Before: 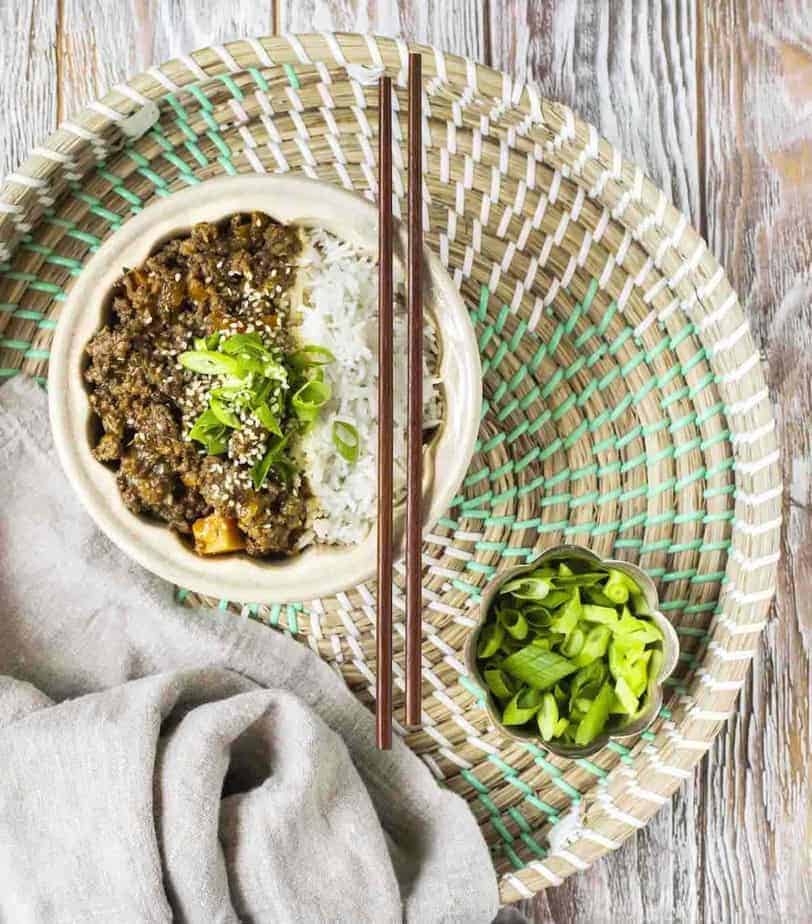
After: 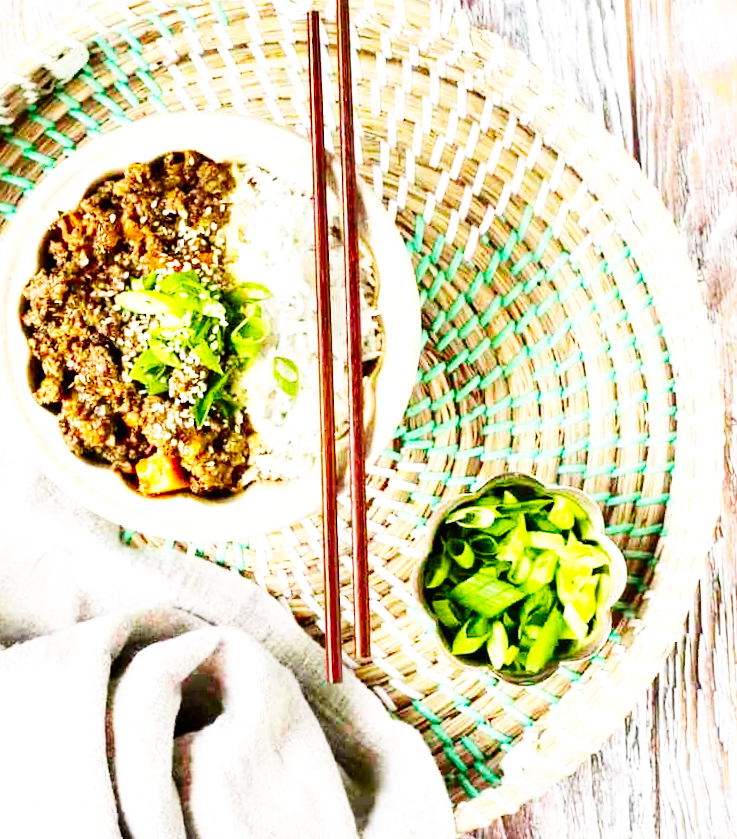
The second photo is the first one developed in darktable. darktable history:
contrast brightness saturation: contrast 0.13, brightness -0.05, saturation 0.16
crop and rotate: angle 1.96°, left 5.673%, top 5.673%
base curve: curves: ch0 [(0, 0.003) (0.001, 0.002) (0.006, 0.004) (0.02, 0.022) (0.048, 0.086) (0.094, 0.234) (0.162, 0.431) (0.258, 0.629) (0.385, 0.8) (0.548, 0.918) (0.751, 0.988) (1, 1)], preserve colors none
color balance: contrast 10%
